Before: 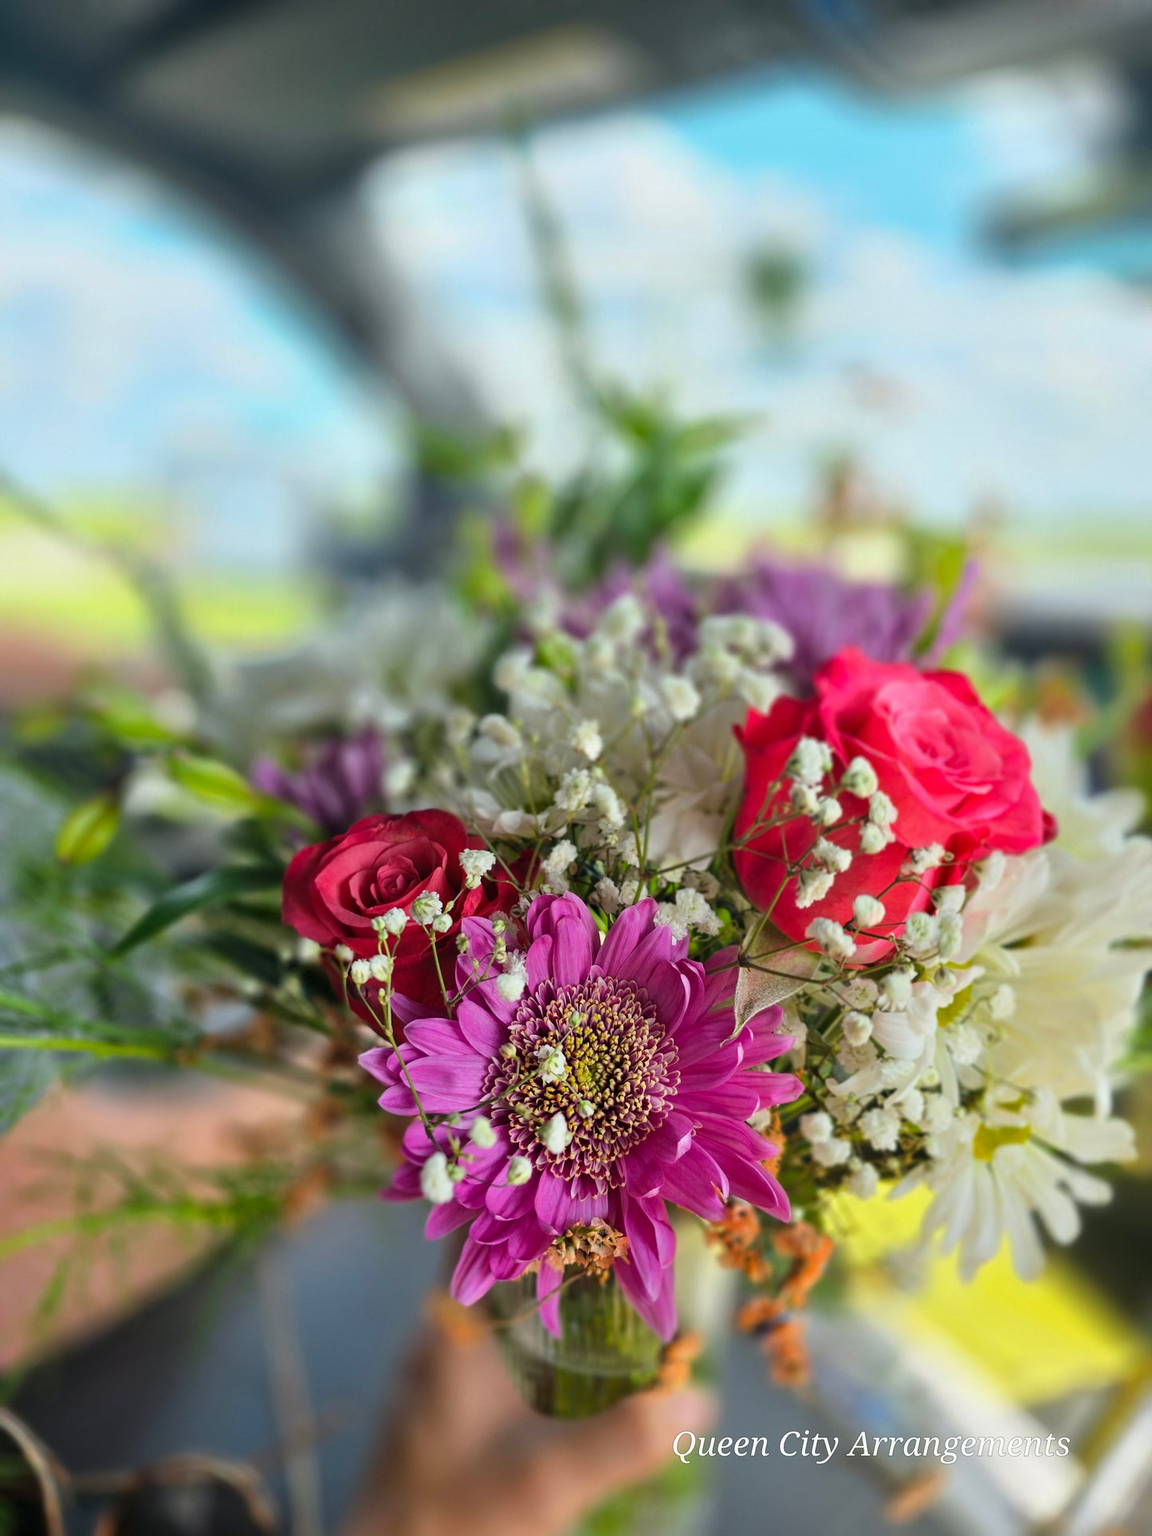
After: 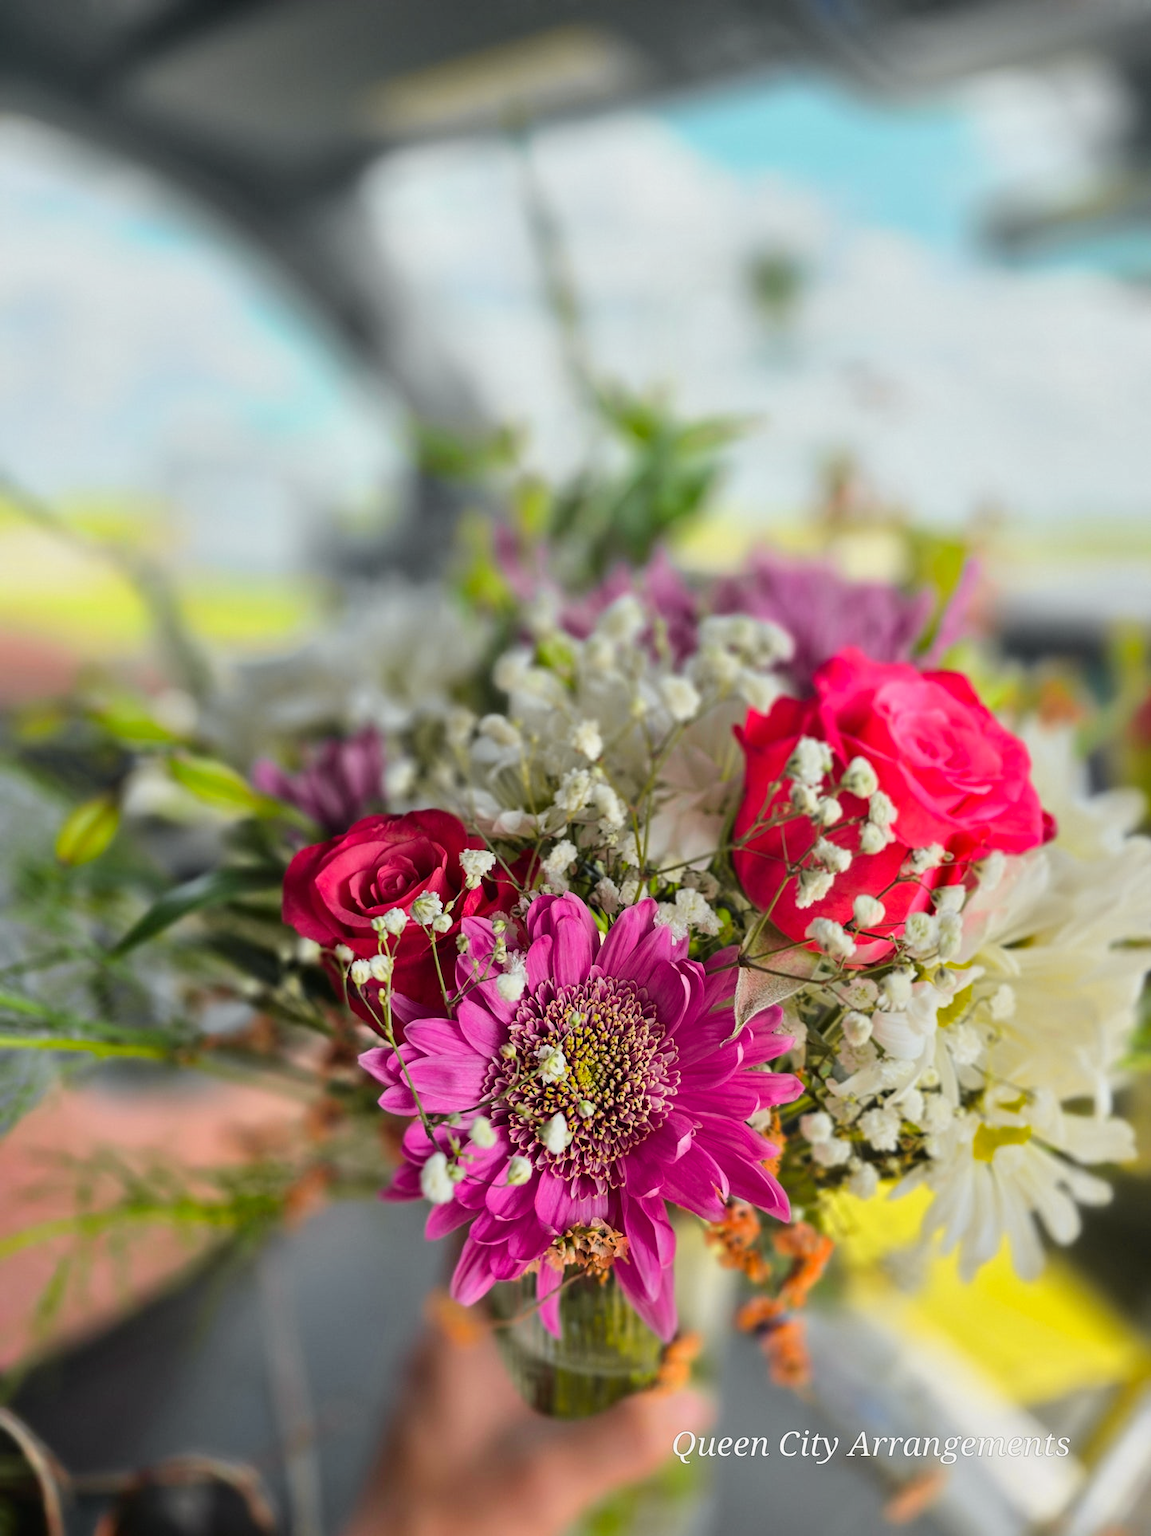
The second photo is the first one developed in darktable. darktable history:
tone curve: curves: ch0 [(0, 0.013) (0.036, 0.035) (0.274, 0.288) (0.504, 0.536) (0.844, 0.84) (1, 0.97)]; ch1 [(0, 0) (0.389, 0.403) (0.462, 0.48) (0.499, 0.5) (0.522, 0.534) (0.567, 0.588) (0.626, 0.645) (0.749, 0.781) (1, 1)]; ch2 [(0, 0) (0.457, 0.486) (0.5, 0.501) (0.533, 0.539) (0.599, 0.6) (0.704, 0.732) (1, 1)], color space Lab, independent channels, preserve colors none
